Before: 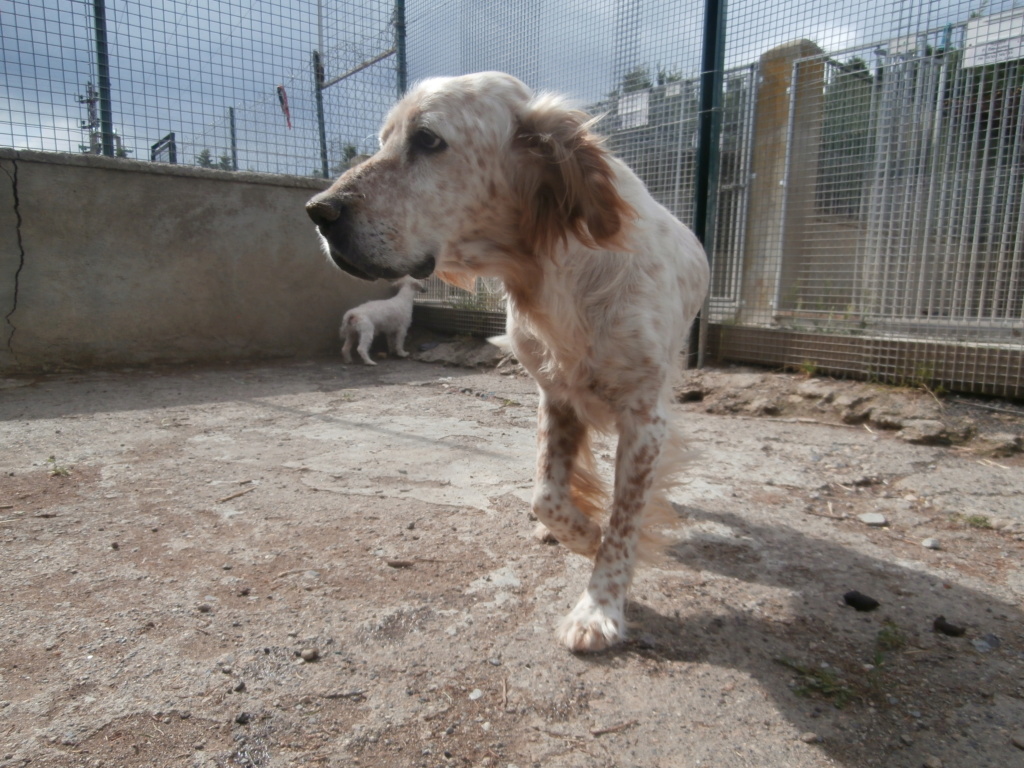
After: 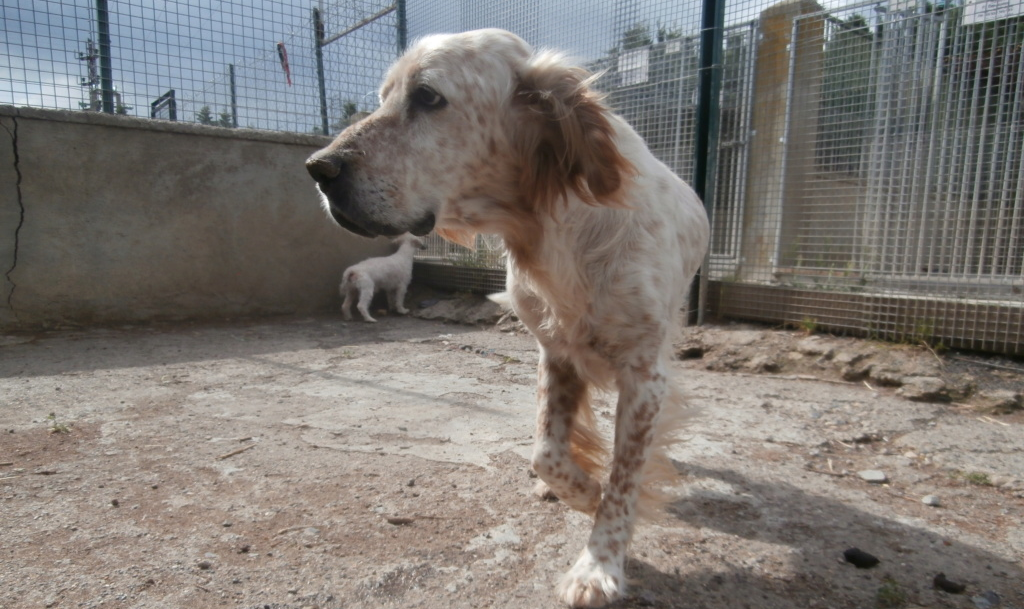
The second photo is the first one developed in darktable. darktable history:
crop and rotate: top 5.669%, bottom 14.956%
